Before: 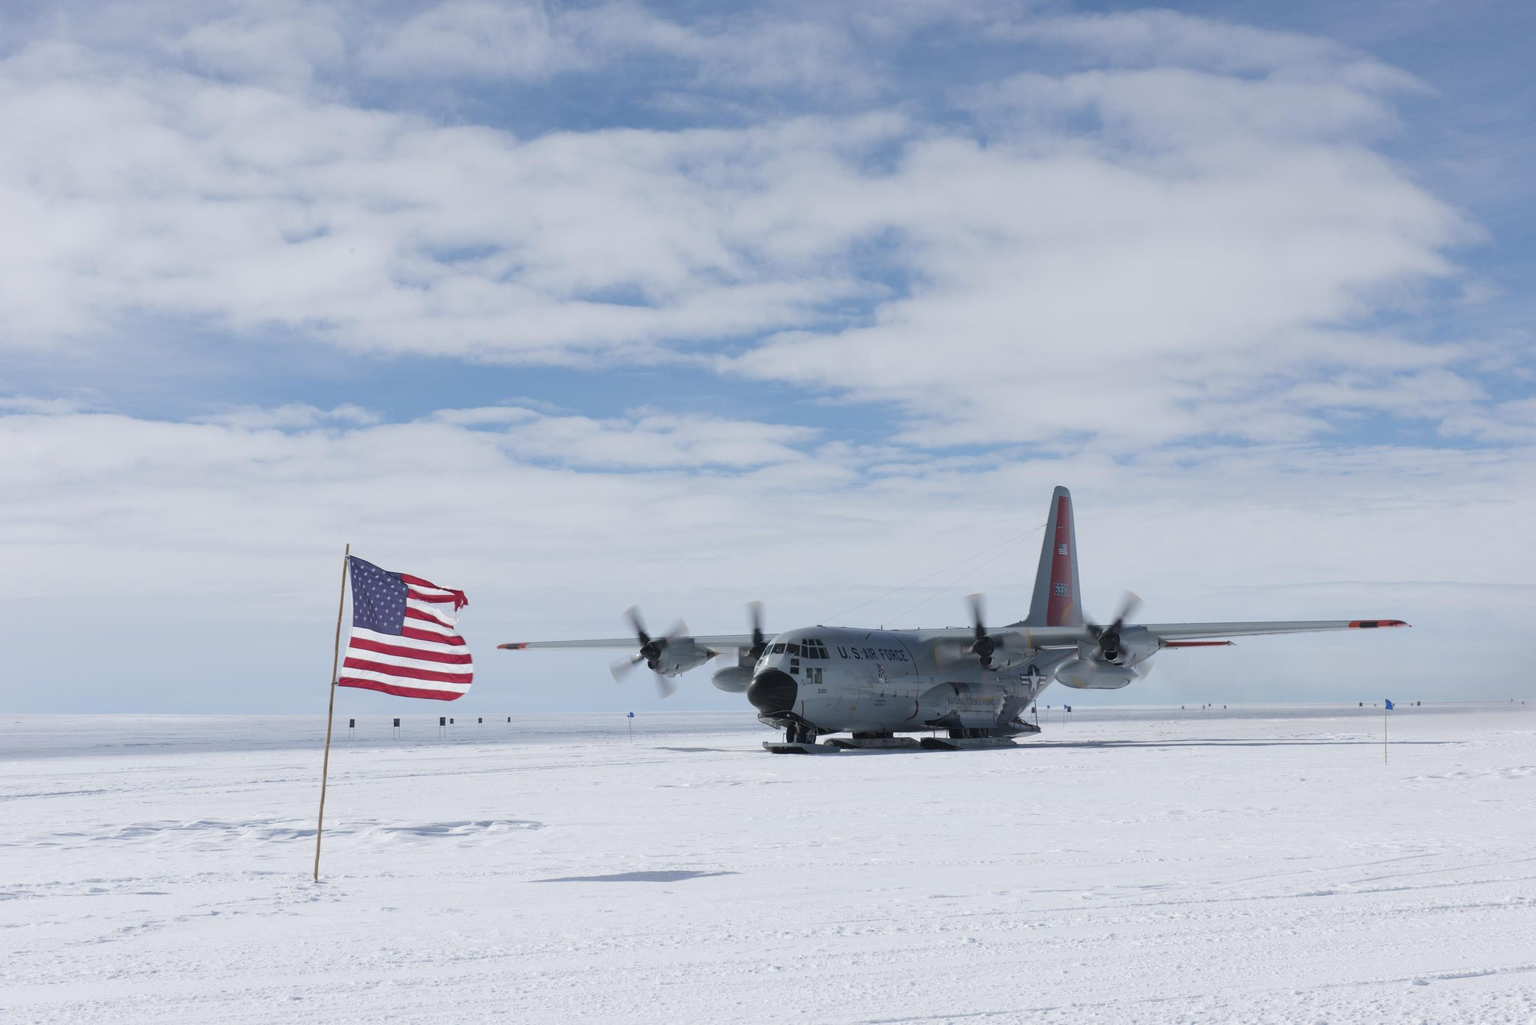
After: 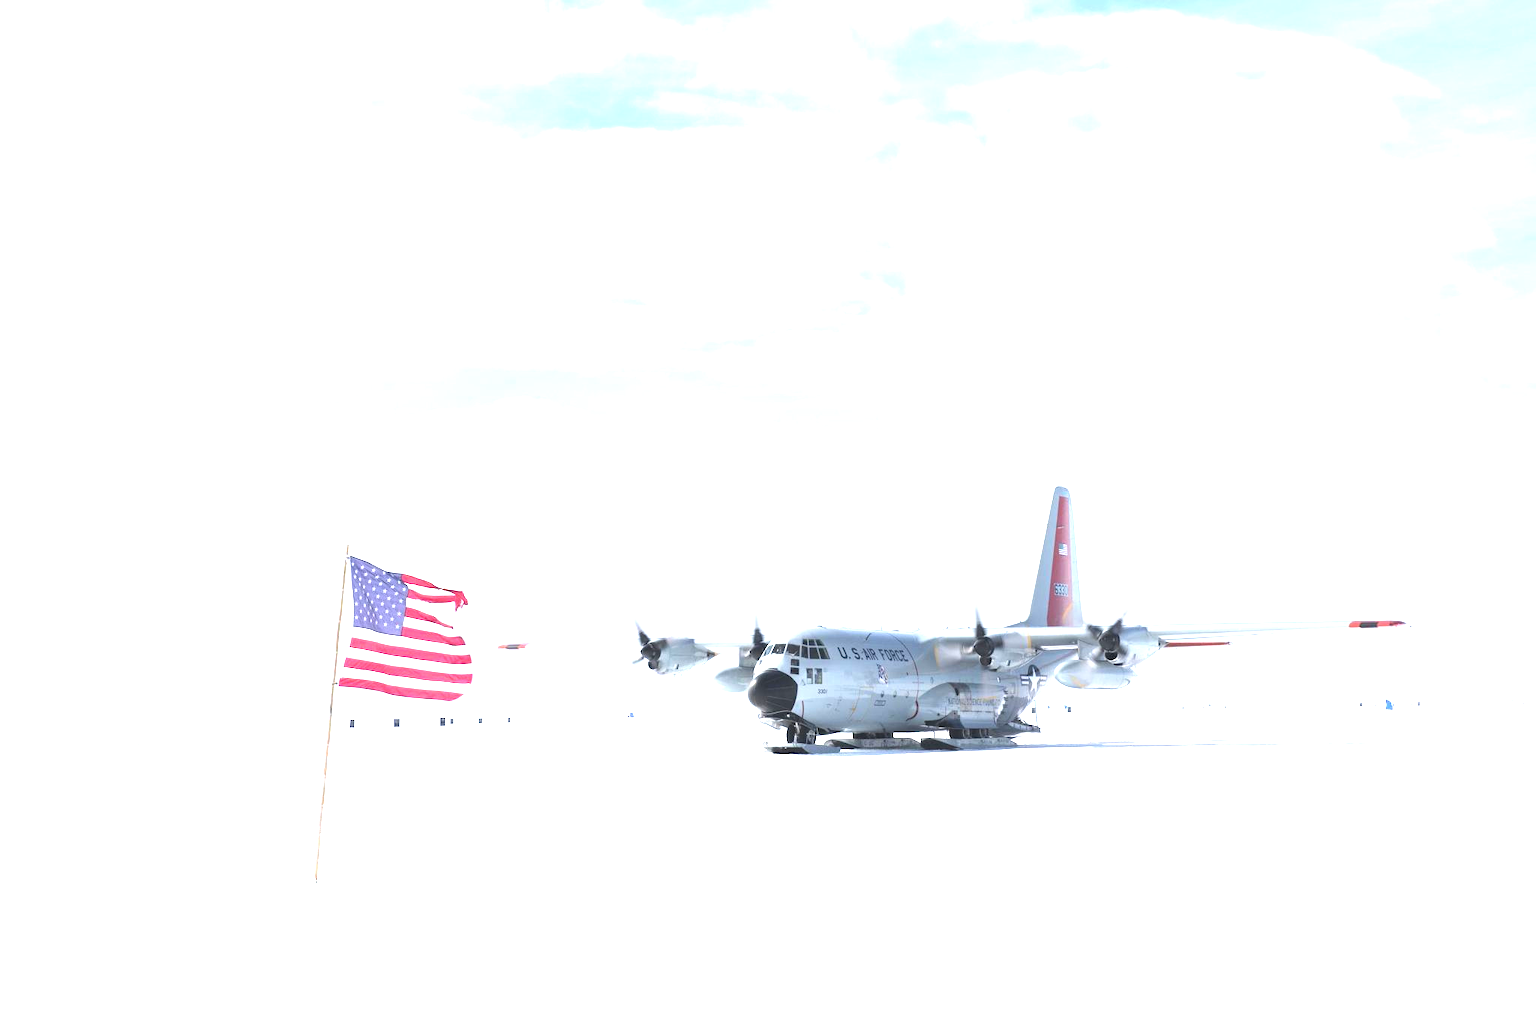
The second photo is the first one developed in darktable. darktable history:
tone curve: curves: ch0 [(0, 0) (0.266, 0.247) (0.741, 0.751) (1, 1)], color space Lab, linked channels, preserve colors none
exposure: black level correction 0, exposure 2.327 EV, compensate exposure bias true, compensate highlight preservation false
